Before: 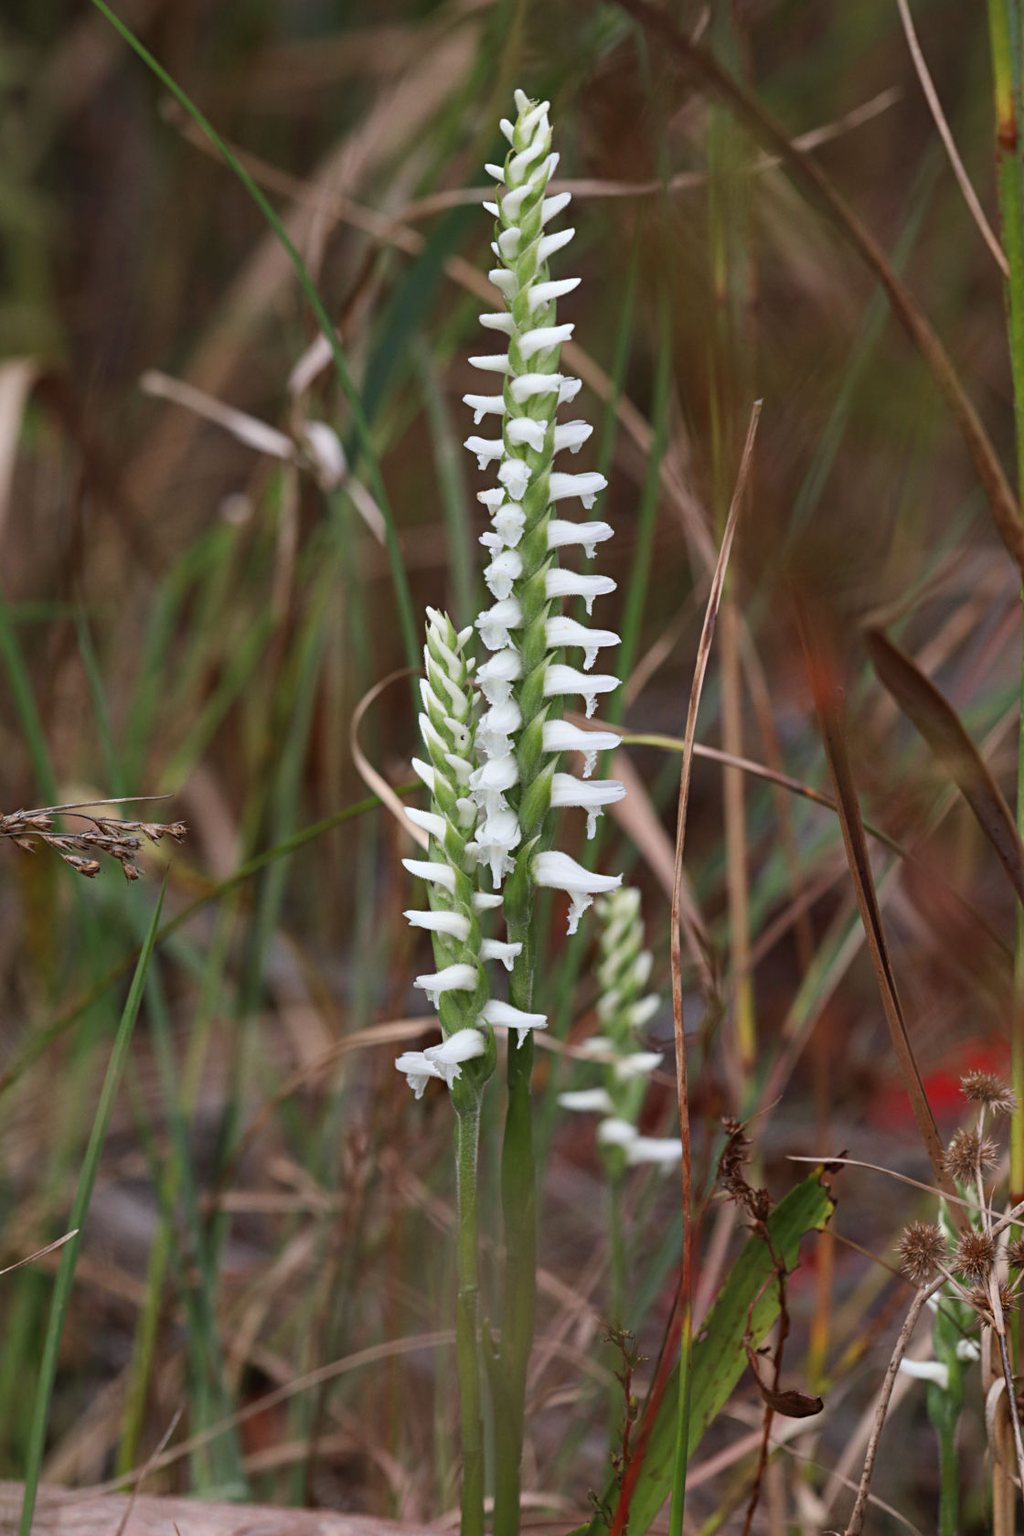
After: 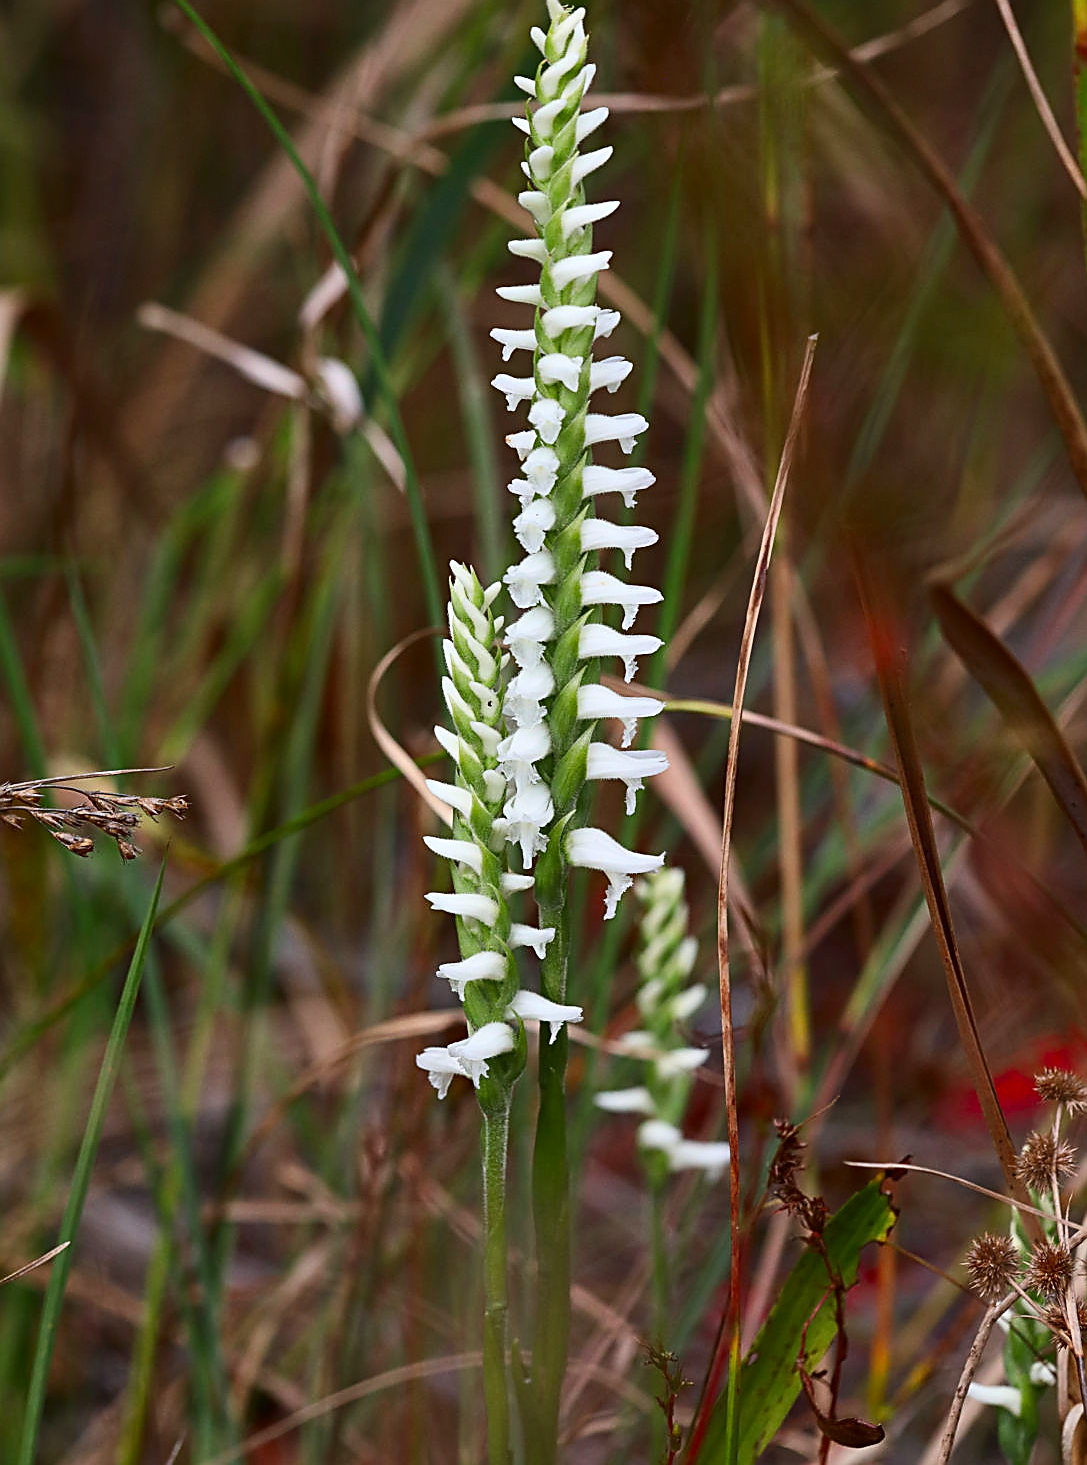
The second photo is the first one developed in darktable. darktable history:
sharpen: radius 1.4, amount 1.25, threshold 0.7
contrast brightness saturation: contrast 0.18, saturation 0.3
crop: left 1.507%, top 6.147%, right 1.379%, bottom 6.637%
